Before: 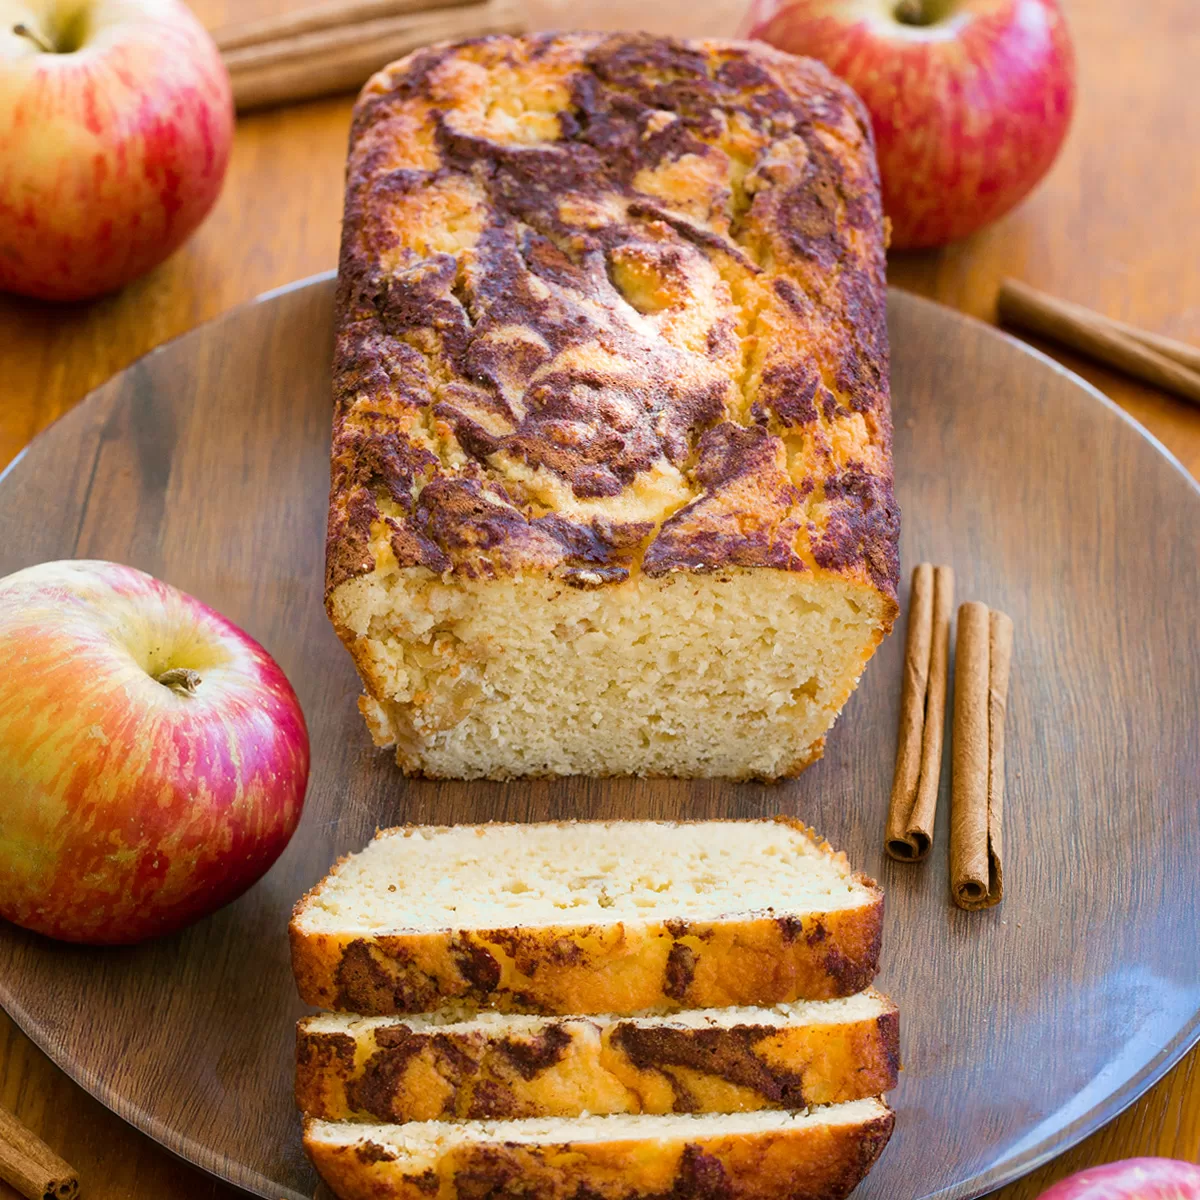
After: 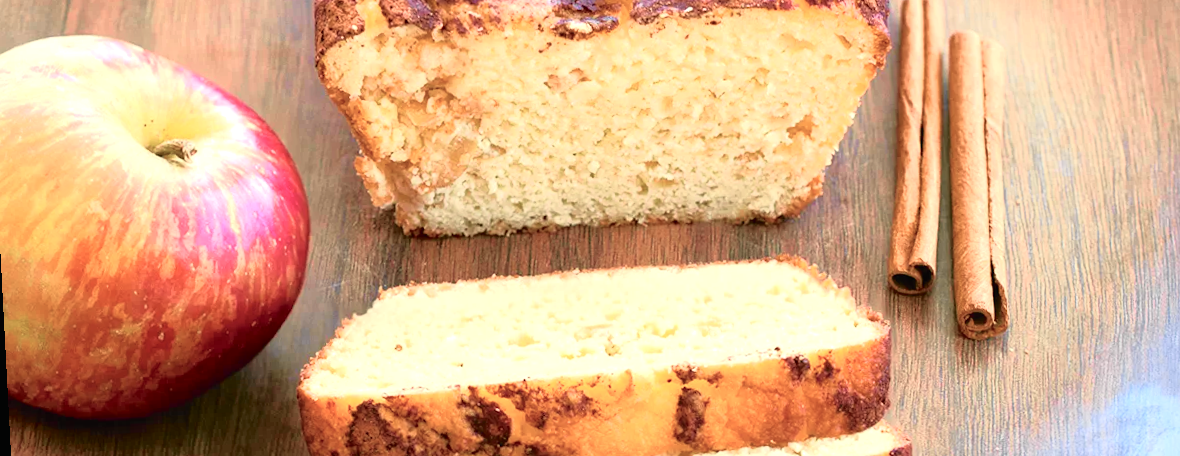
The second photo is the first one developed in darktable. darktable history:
tone curve: curves: ch0 [(0, 0.009) (0.105, 0.08) (0.195, 0.18) (0.283, 0.316) (0.384, 0.434) (0.485, 0.531) (0.638, 0.69) (0.81, 0.872) (1, 0.977)]; ch1 [(0, 0) (0.161, 0.092) (0.35, 0.33) (0.379, 0.401) (0.456, 0.469) (0.502, 0.5) (0.525, 0.514) (0.586, 0.604) (0.642, 0.645) (0.858, 0.817) (1, 0.942)]; ch2 [(0, 0) (0.371, 0.362) (0.437, 0.437) (0.48, 0.49) (0.53, 0.515) (0.56, 0.571) (0.622, 0.606) (0.881, 0.795) (1, 0.929)], color space Lab, independent channels, preserve colors none
white balance: red 1.045, blue 0.932
rotate and perspective: rotation -3°, crop left 0.031, crop right 0.968, crop top 0.07, crop bottom 0.93
exposure: exposure 0.722 EV, compensate highlight preservation false
crop: top 45.551%, bottom 12.262%
